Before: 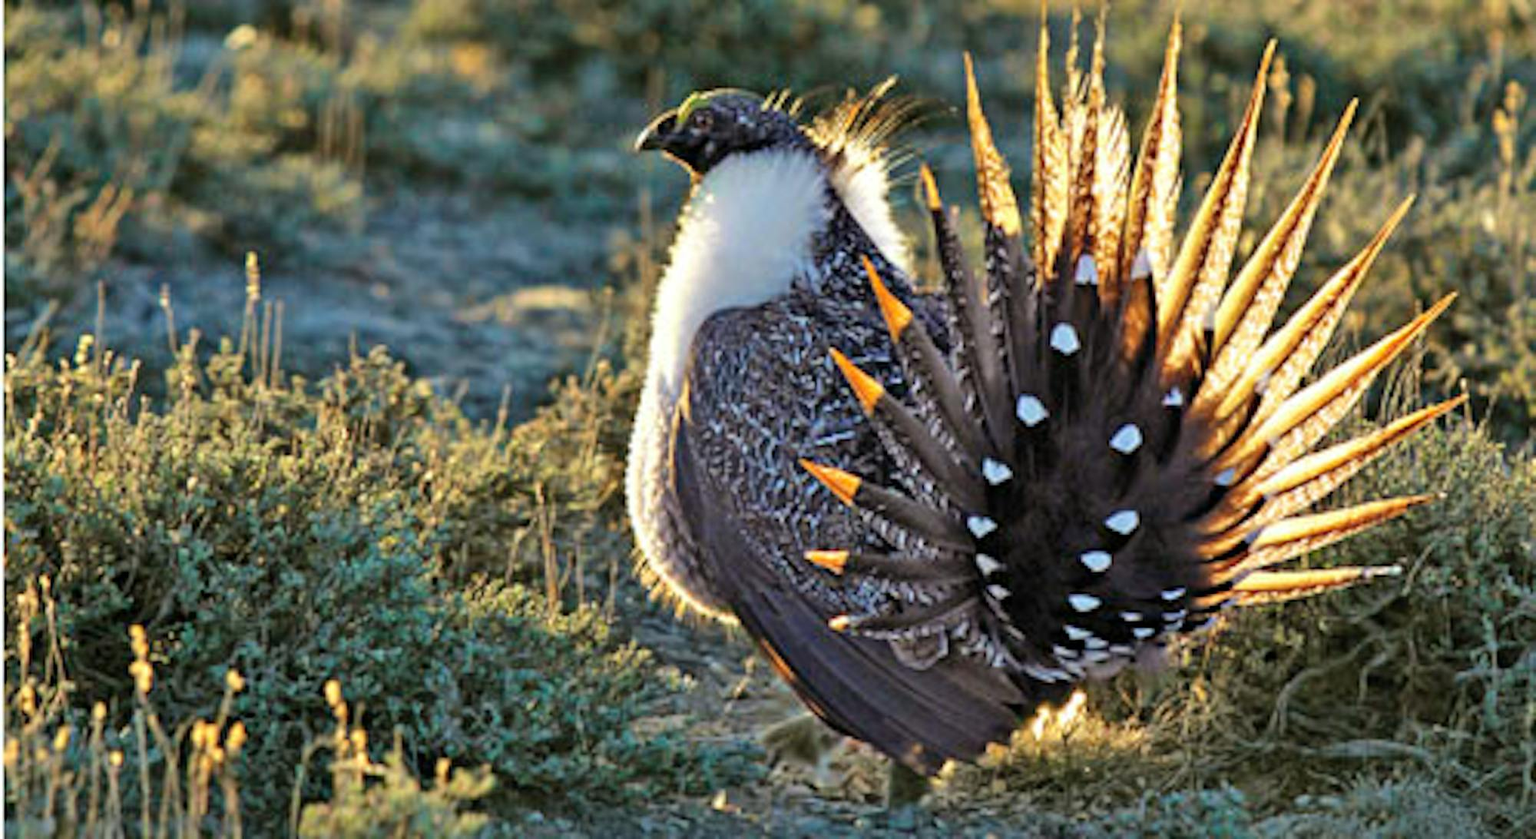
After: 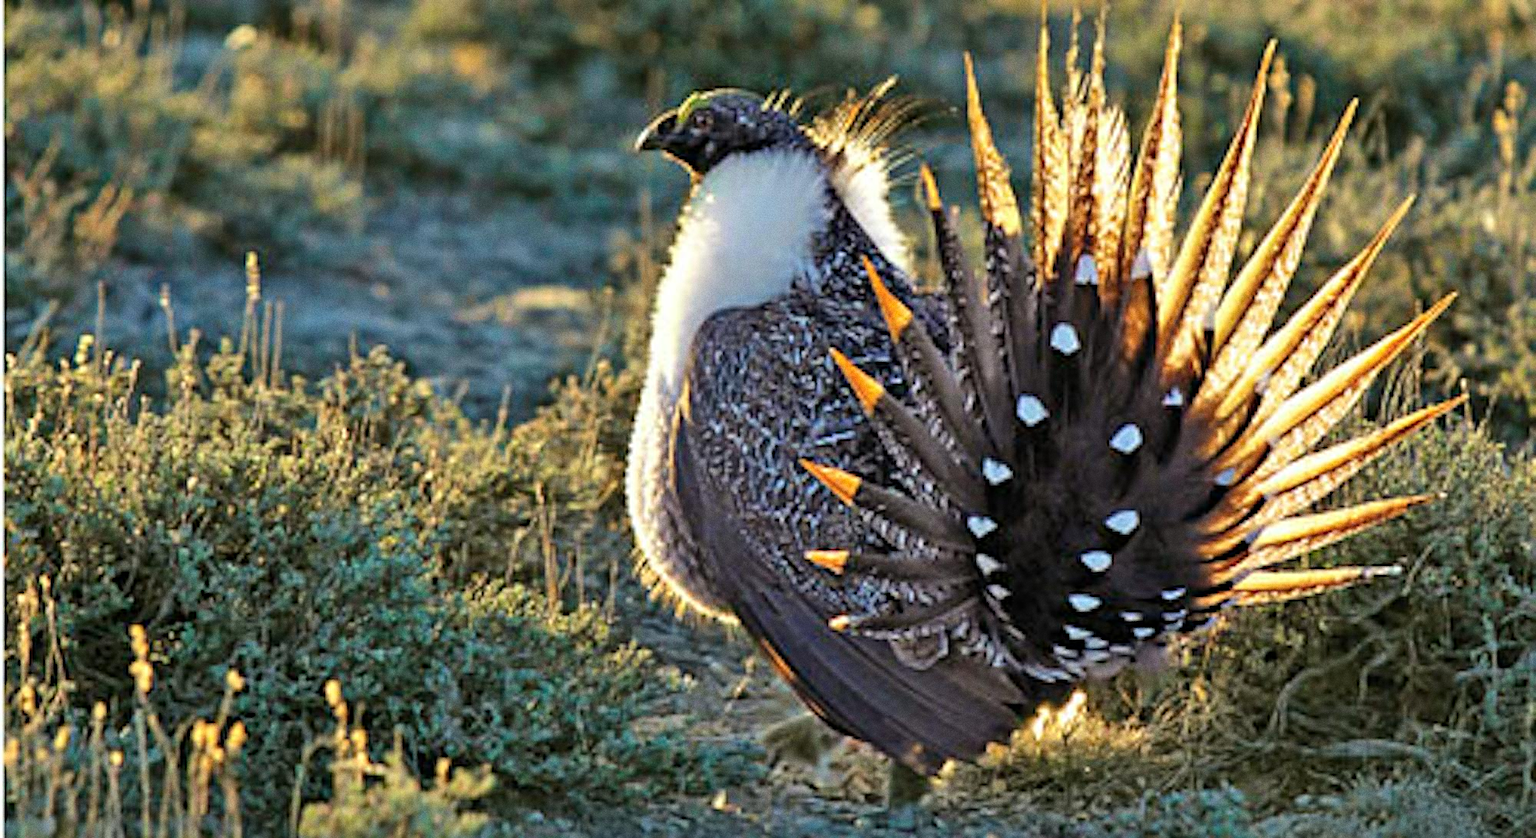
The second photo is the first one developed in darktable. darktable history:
color balance rgb: global vibrance 10%
grain: coarseness 0.09 ISO
sharpen: amount 0.55
